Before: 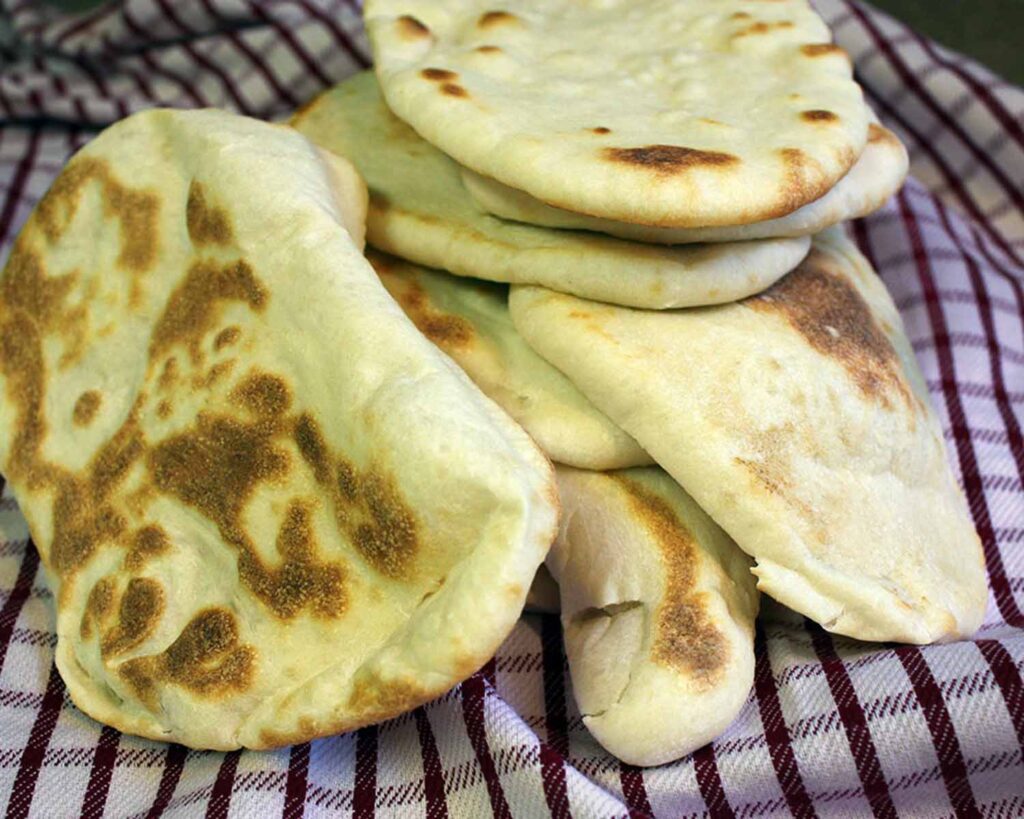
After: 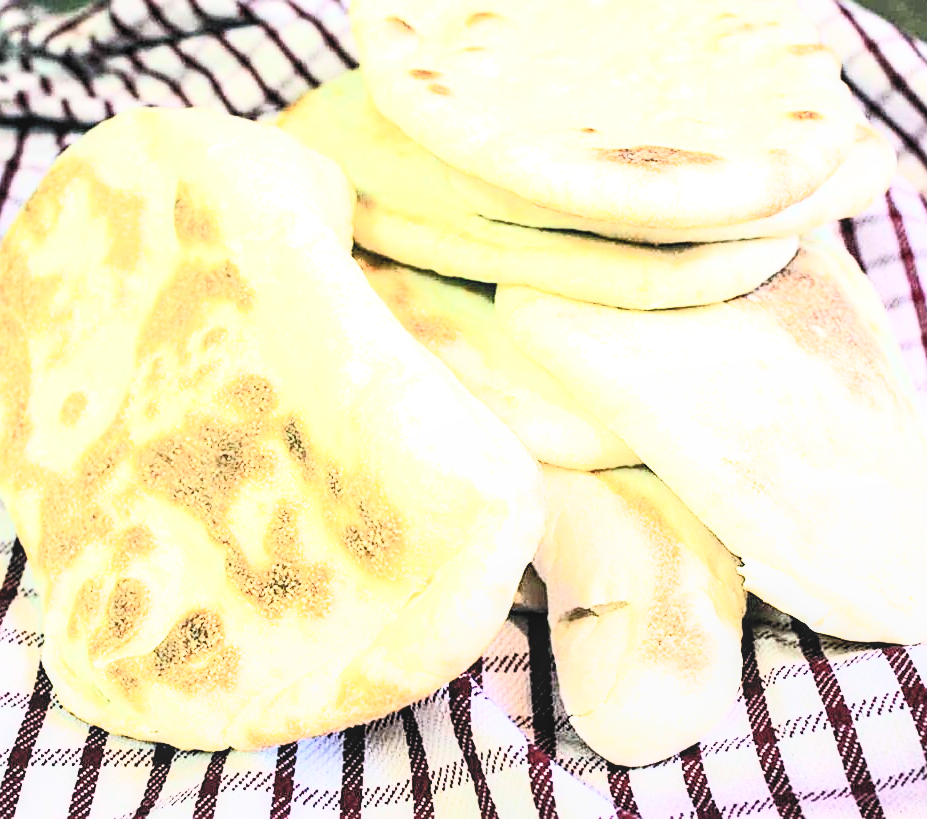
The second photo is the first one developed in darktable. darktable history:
local contrast: on, module defaults
crop and rotate: left 1.333%, right 8.052%
exposure: black level correction 0.001, exposure 1.855 EV, compensate highlight preservation false
shadows and highlights: shadows -1.57, highlights 39.32
contrast brightness saturation: contrast 0.38, brightness 0.514
filmic rgb: black relative exposure -5.06 EV, white relative exposure 3.96 EV, hardness 2.9, contrast 1.19
sharpen: on, module defaults
